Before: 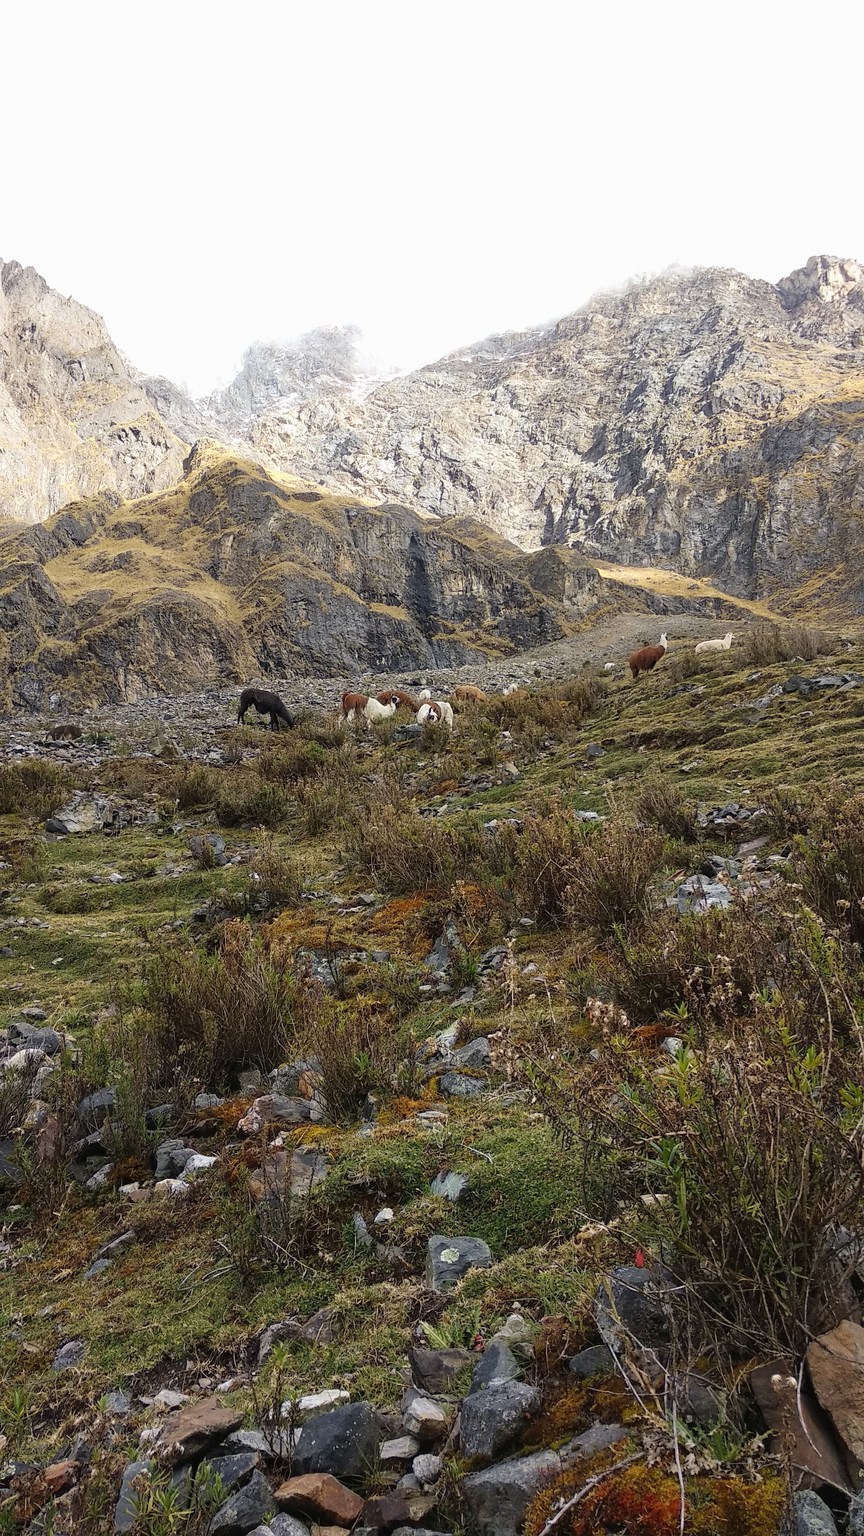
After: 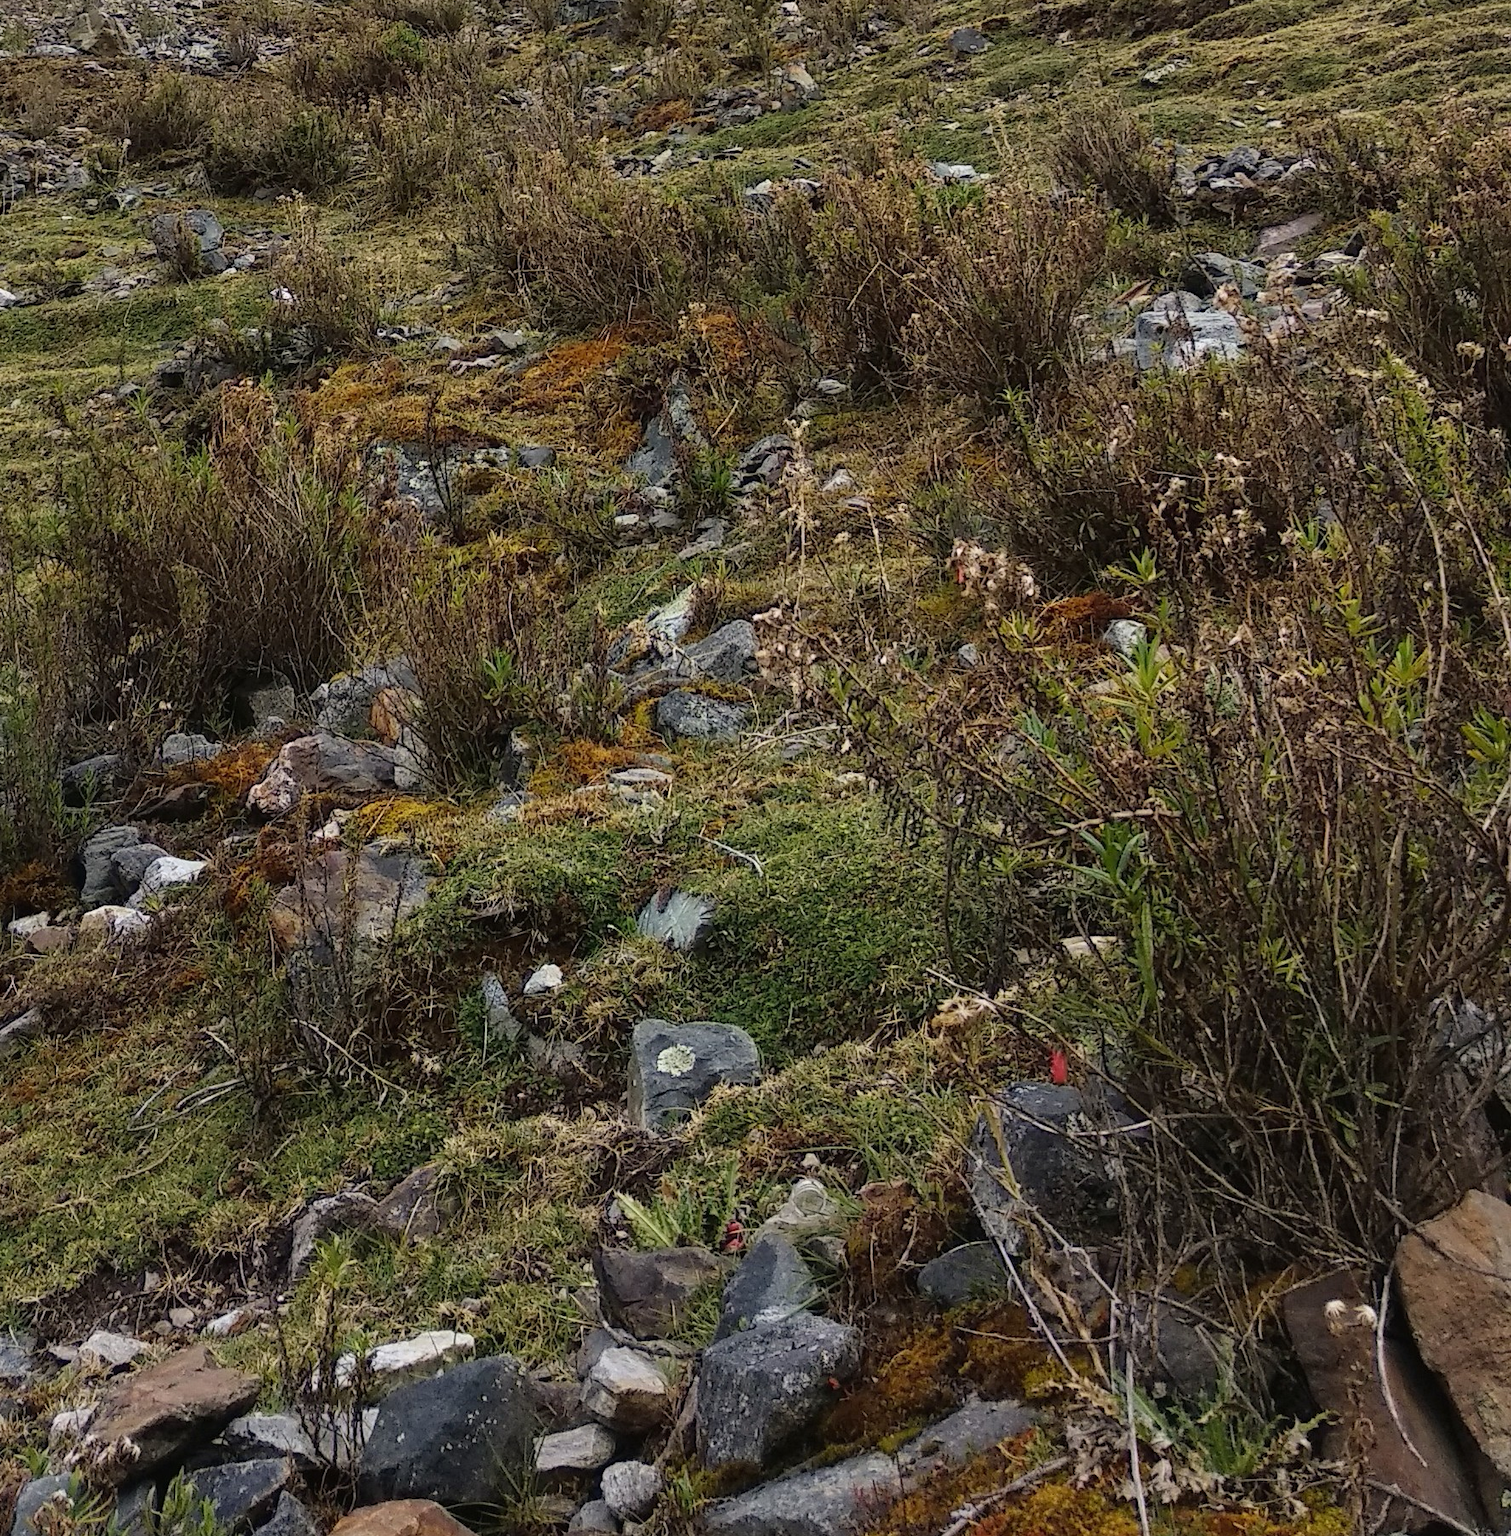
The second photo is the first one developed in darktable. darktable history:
crop and rotate: left 13.297%, top 47.557%, bottom 2.894%
